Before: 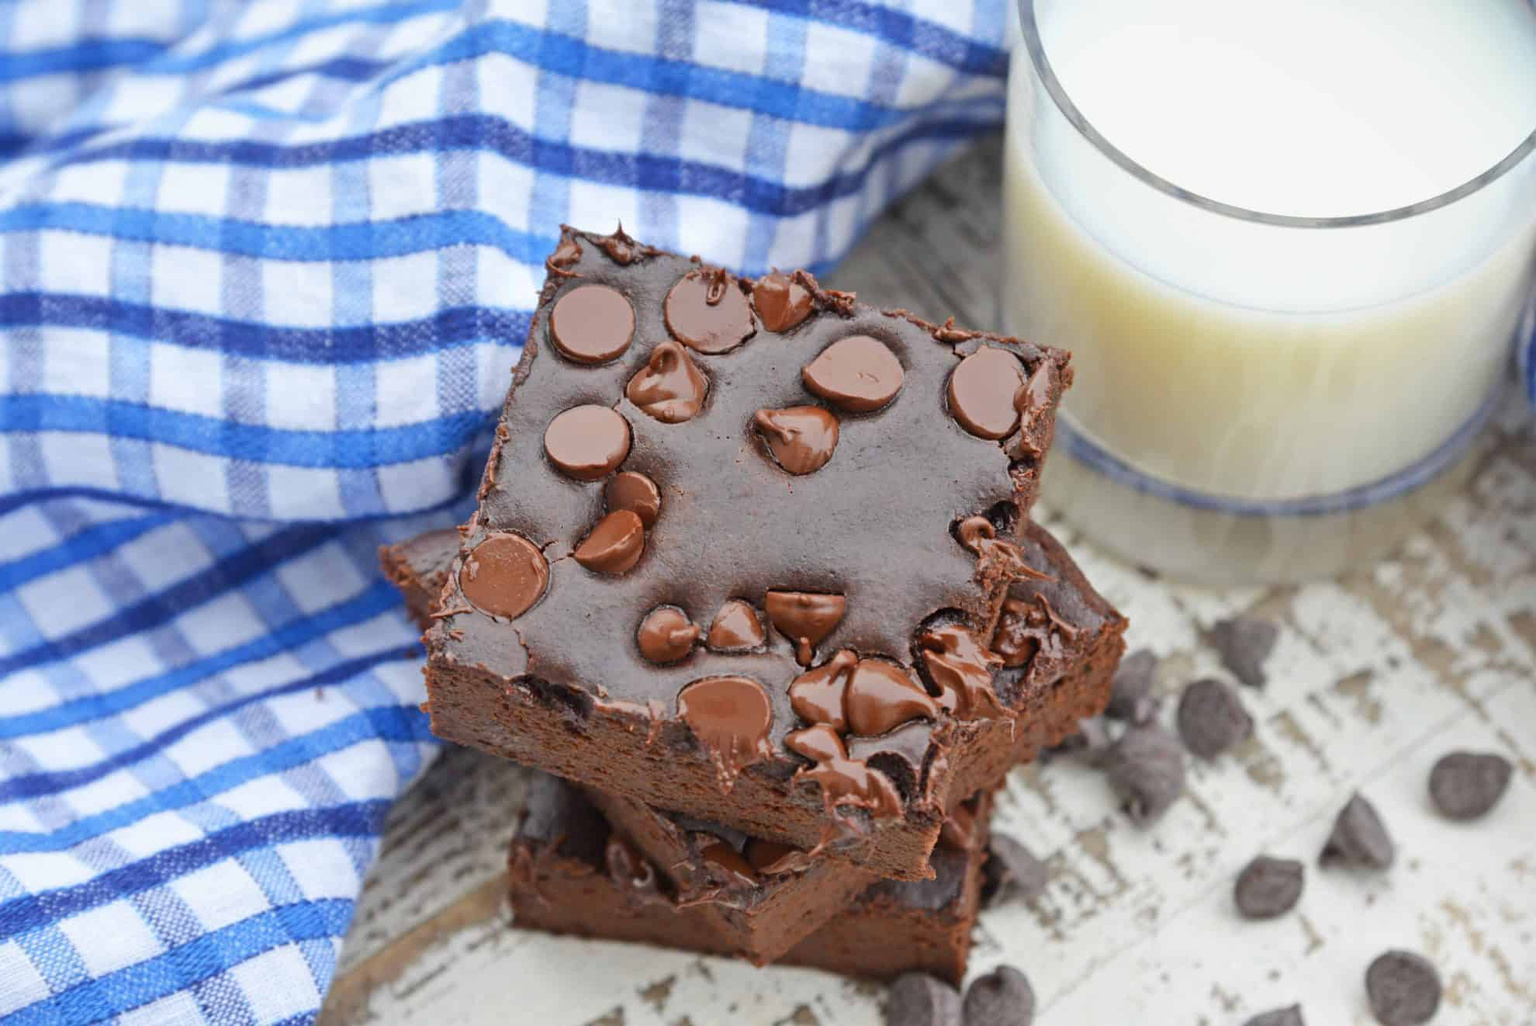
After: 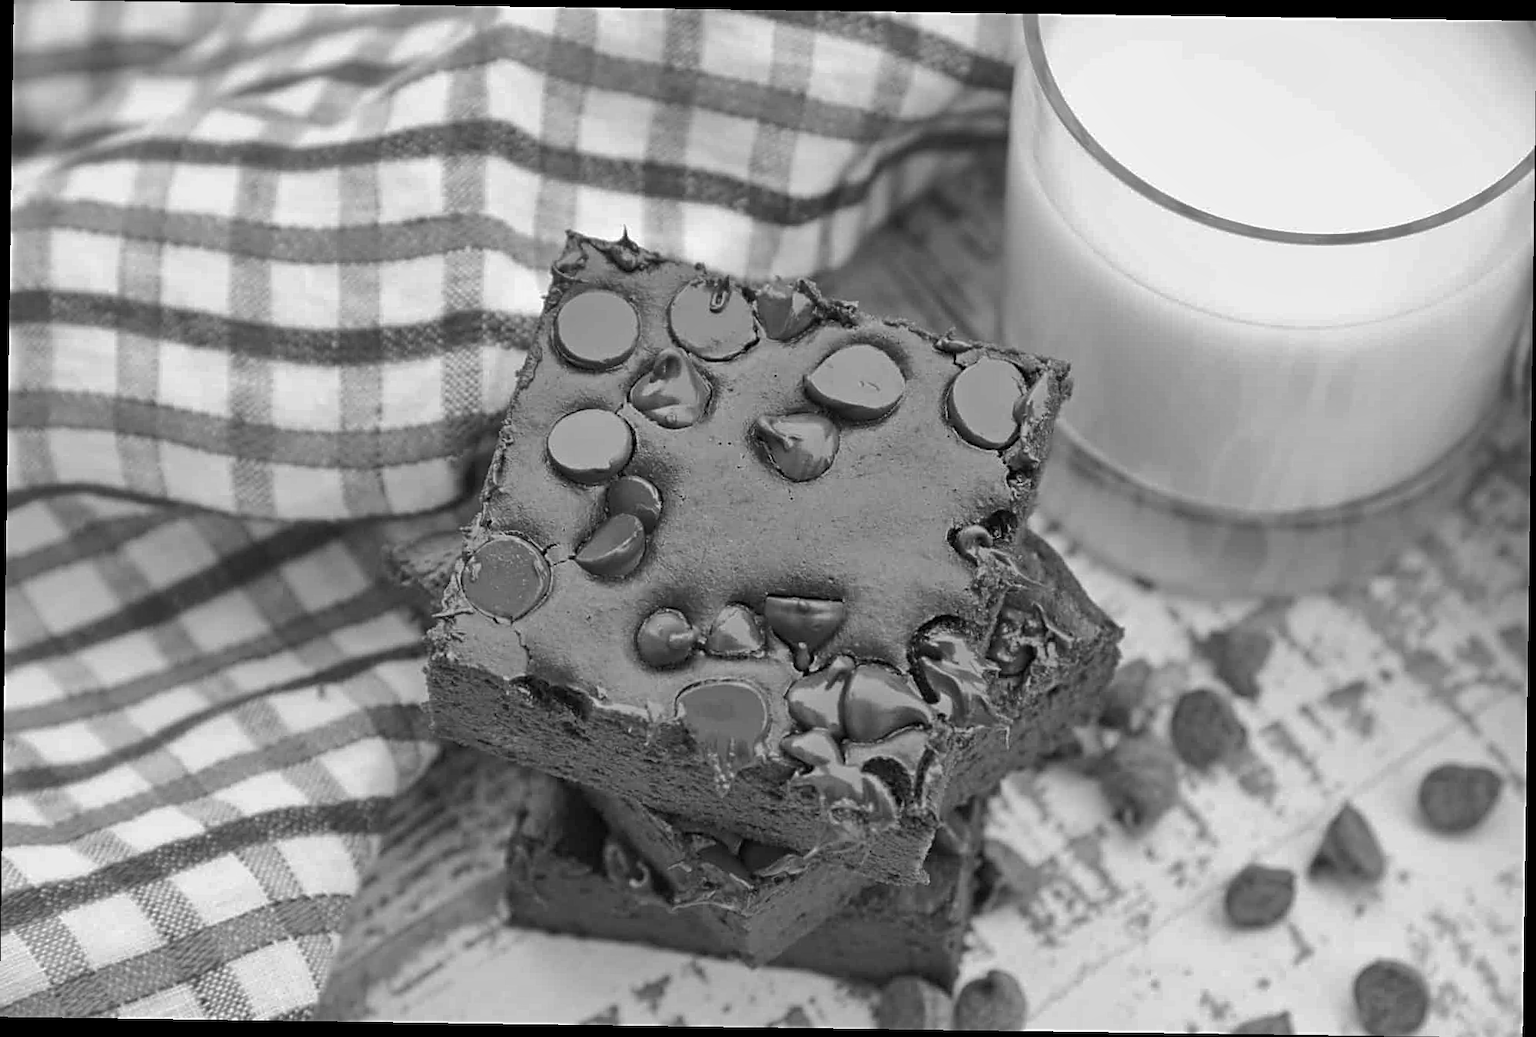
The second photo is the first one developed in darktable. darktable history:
rotate and perspective: rotation 0.8°, automatic cropping off
monochrome: on, module defaults
sharpen: on, module defaults
white balance: red 0.967, blue 1.119, emerald 0.756
rgb levels: mode RGB, independent channels, levels [[0, 0.5, 1], [0, 0.521, 1], [0, 0.536, 1]]
shadows and highlights: on, module defaults
